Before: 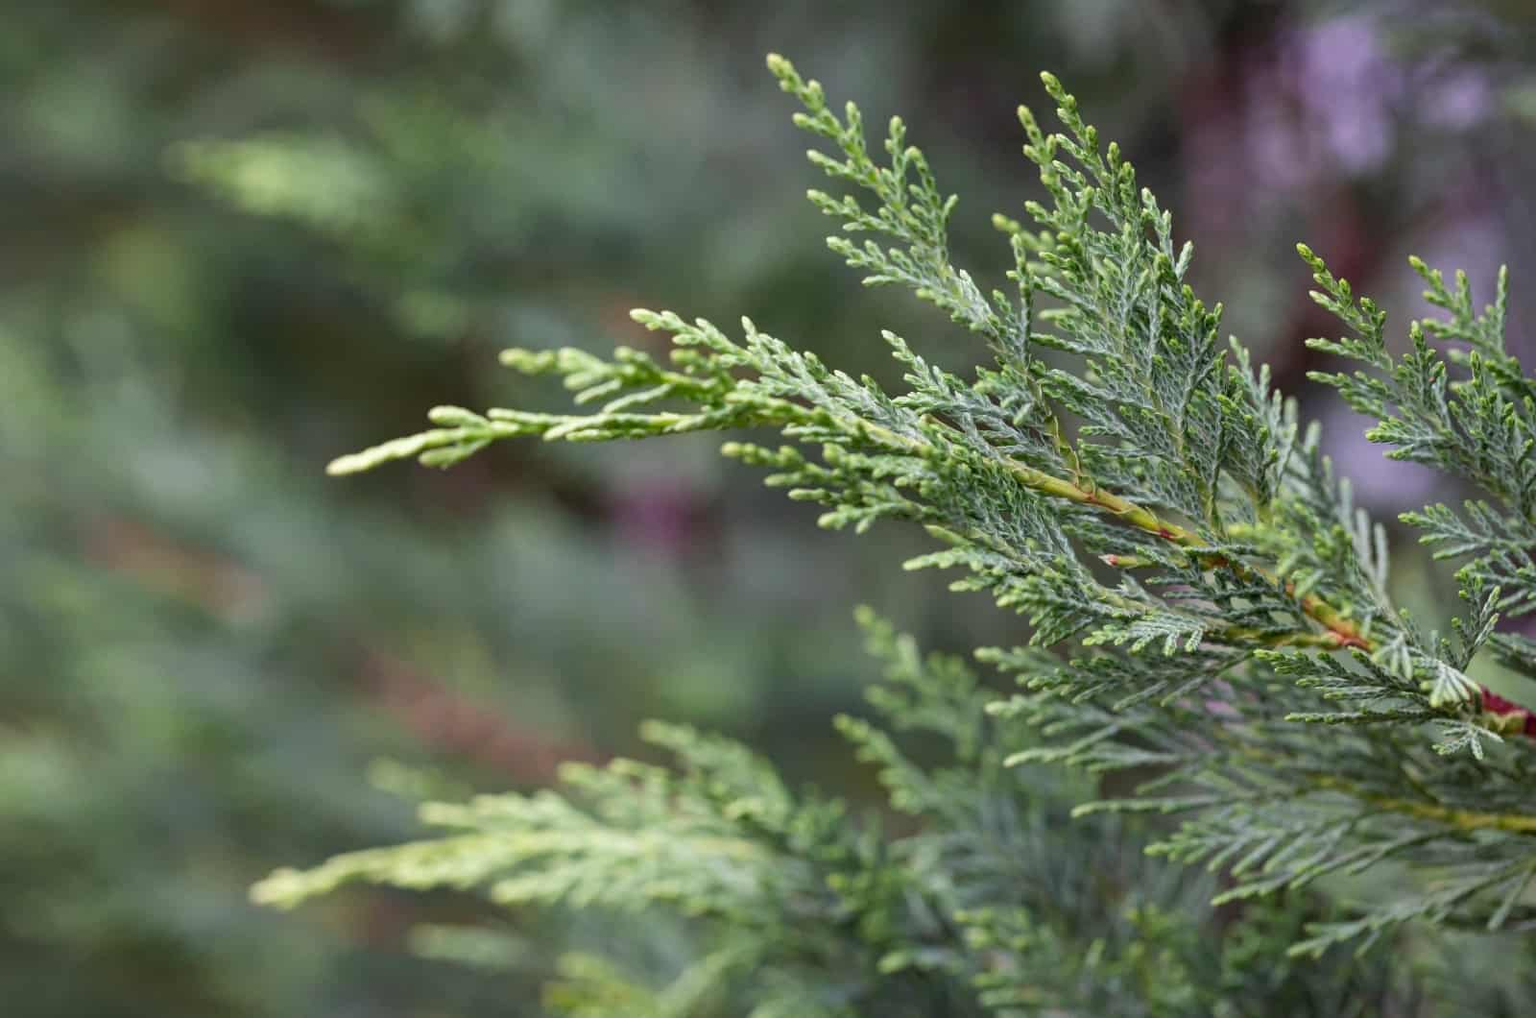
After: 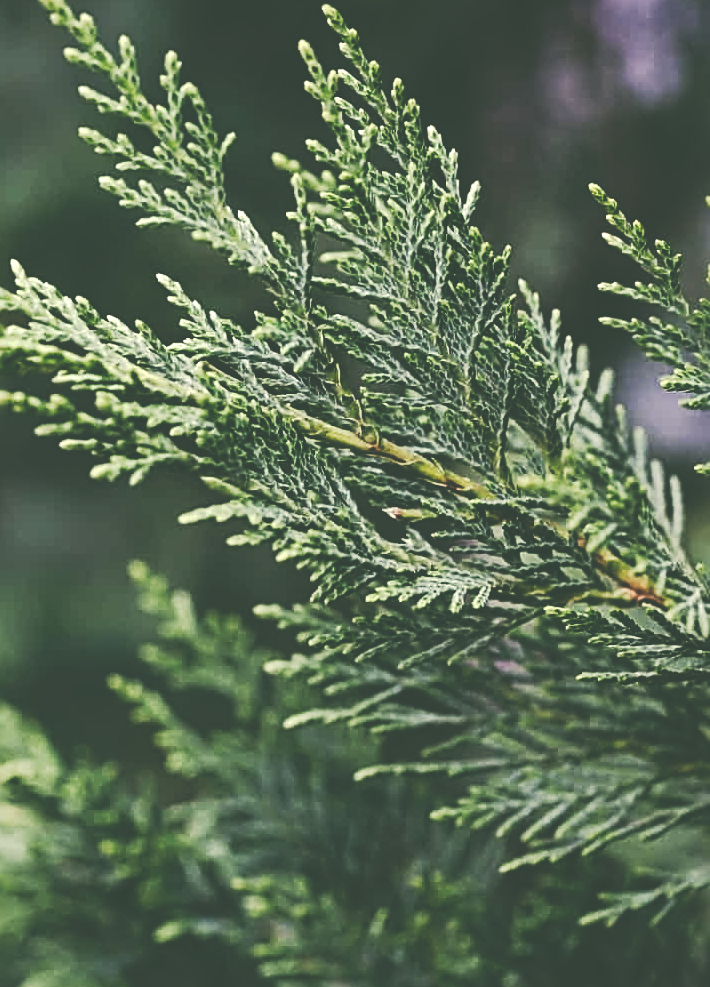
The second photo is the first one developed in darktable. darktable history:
crop: left 47.628%, top 6.643%, right 7.874%
rgb curve: curves: ch0 [(0, 0.186) (0.314, 0.284) (0.775, 0.708) (1, 1)], compensate middle gray true, preserve colors none
color correction: highlights a* -0.482, highlights b* 9.48, shadows a* -9.48, shadows b* 0.803
sharpen: radius 3.025, amount 0.757
tone curve: curves: ch0 [(0, 0) (0.003, 0.26) (0.011, 0.26) (0.025, 0.26) (0.044, 0.257) (0.069, 0.257) (0.1, 0.257) (0.136, 0.255) (0.177, 0.258) (0.224, 0.272) (0.277, 0.294) (0.335, 0.346) (0.399, 0.422) (0.468, 0.536) (0.543, 0.657) (0.623, 0.757) (0.709, 0.823) (0.801, 0.872) (0.898, 0.92) (1, 1)], preserve colors none
contrast brightness saturation: contrast 0.1, saturation -0.36
